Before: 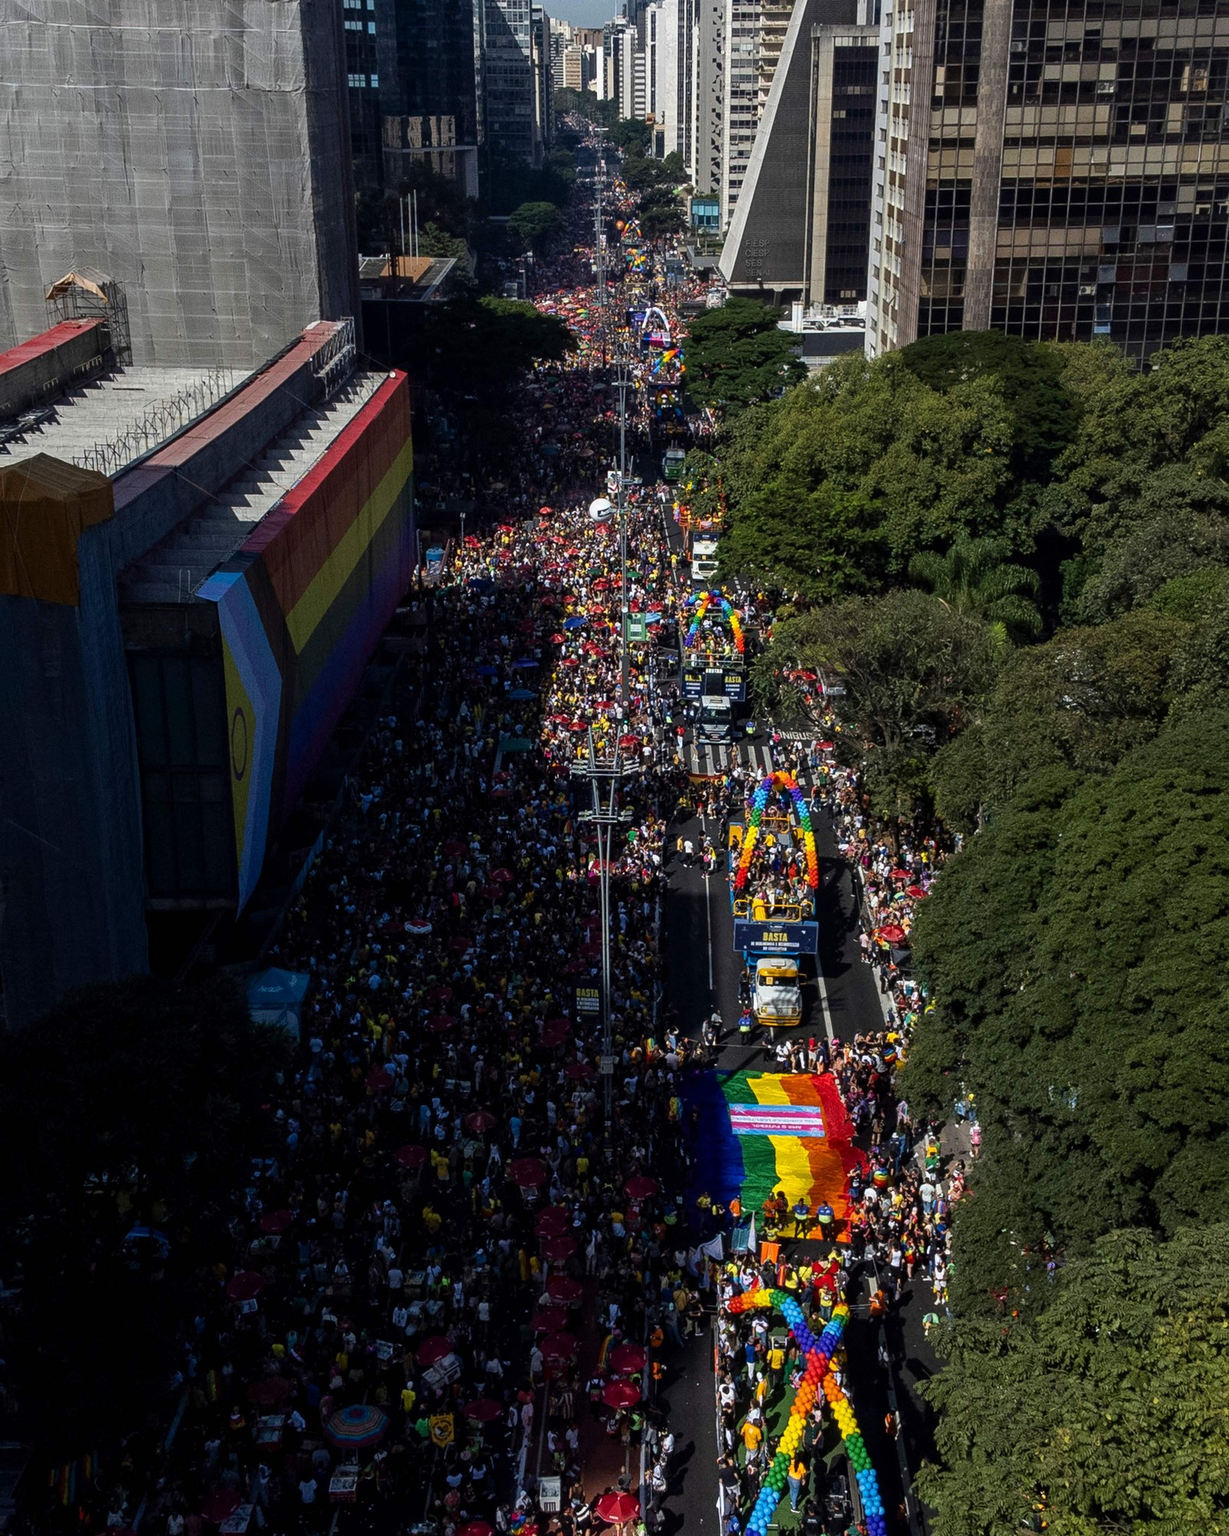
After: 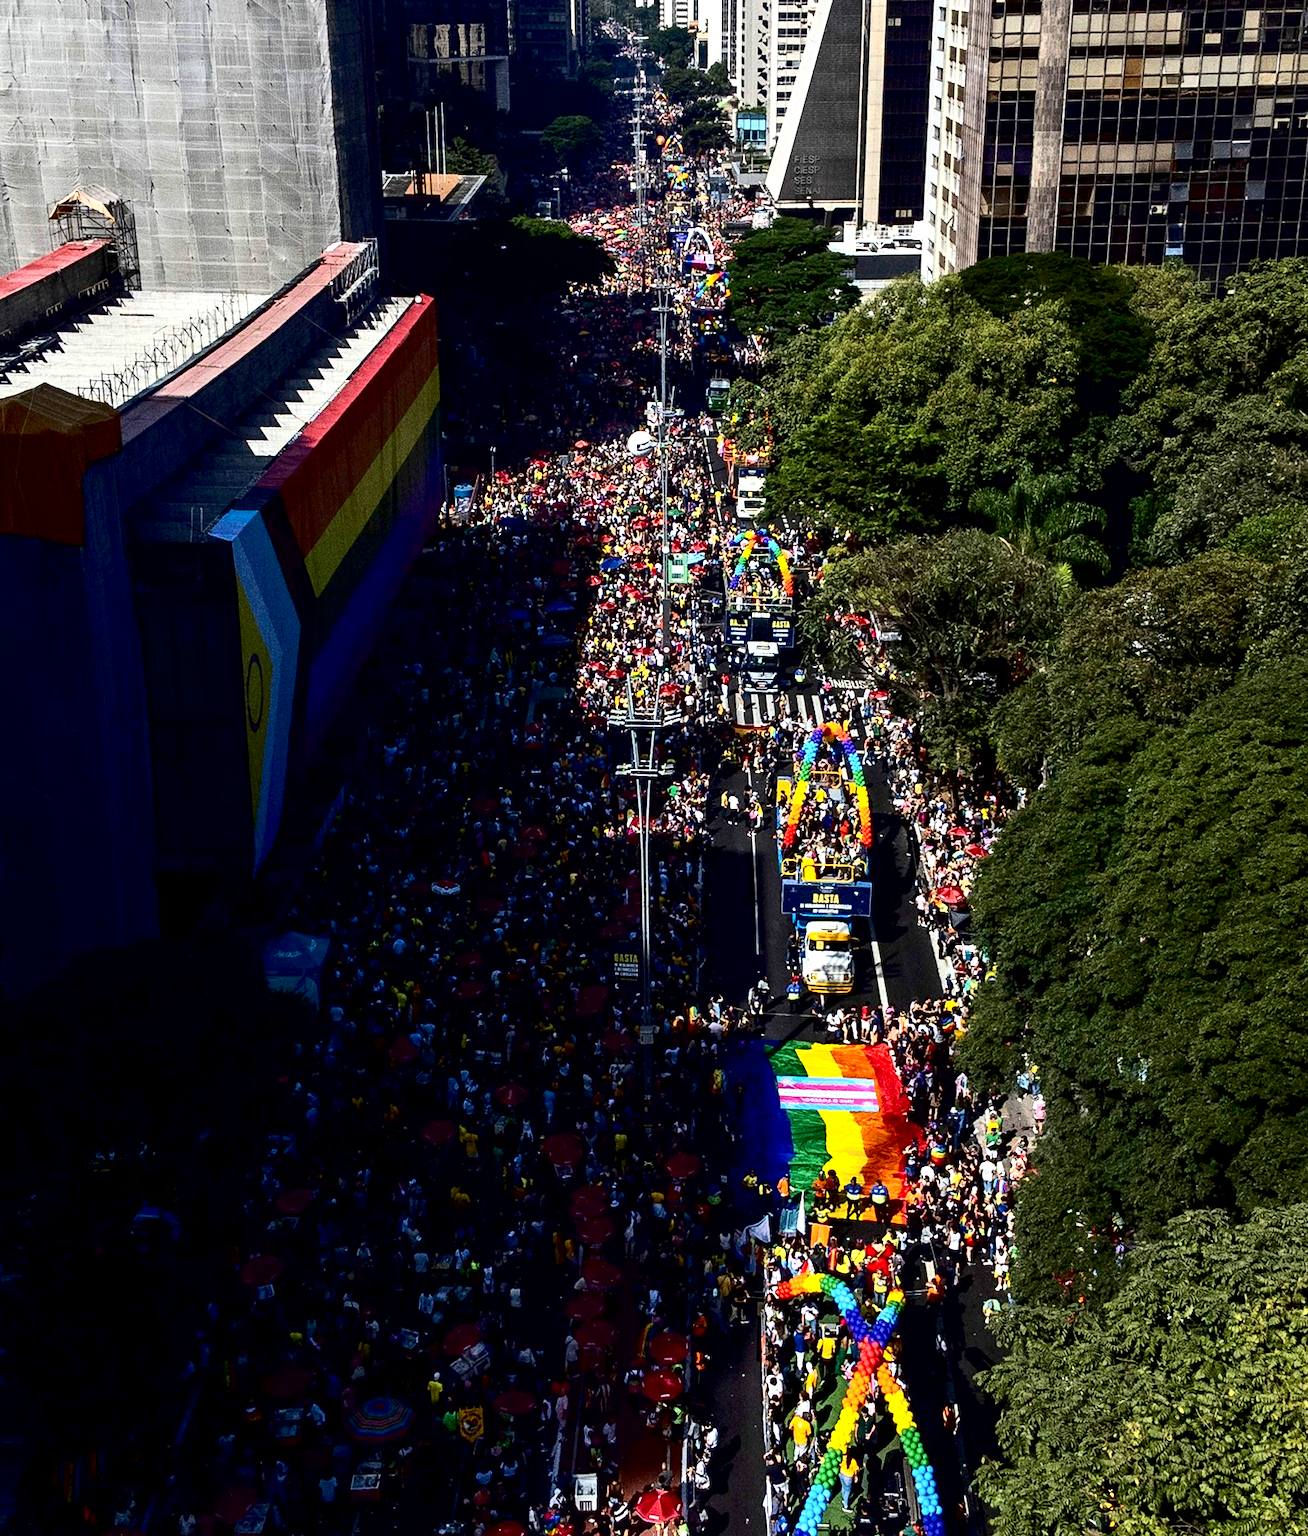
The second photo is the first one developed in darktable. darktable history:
exposure: black level correction 0.008, exposure 0.981 EV, compensate highlight preservation false
contrast brightness saturation: contrast 0.296
crop and rotate: top 6.139%
